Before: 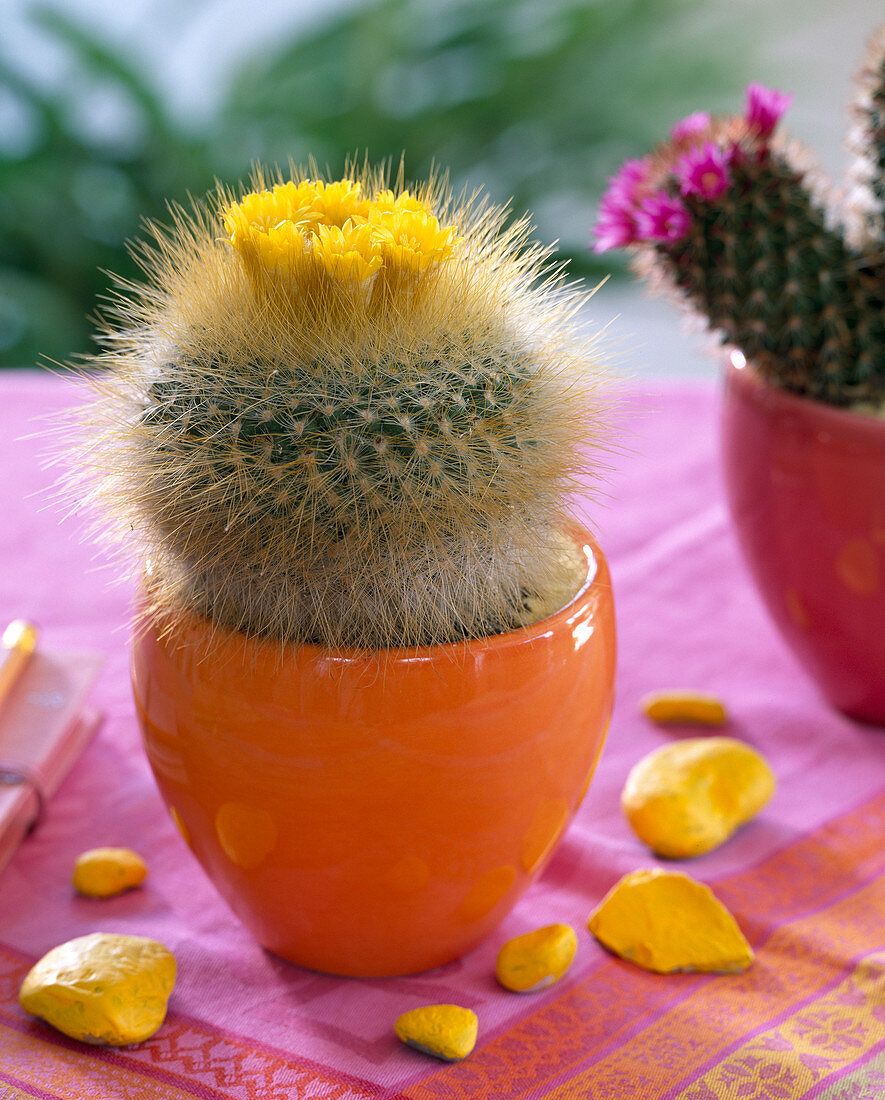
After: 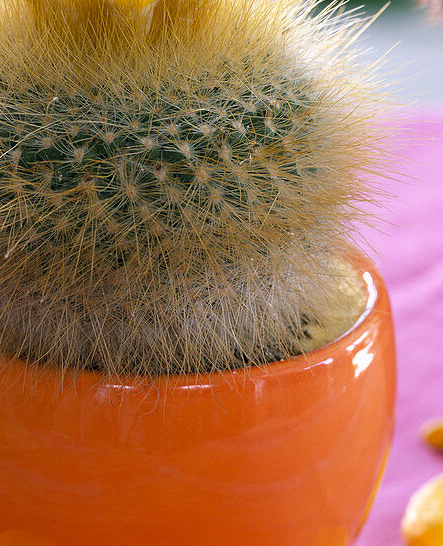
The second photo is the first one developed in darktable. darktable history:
crop: left 24.861%, top 24.89%, right 25.053%, bottom 25.44%
